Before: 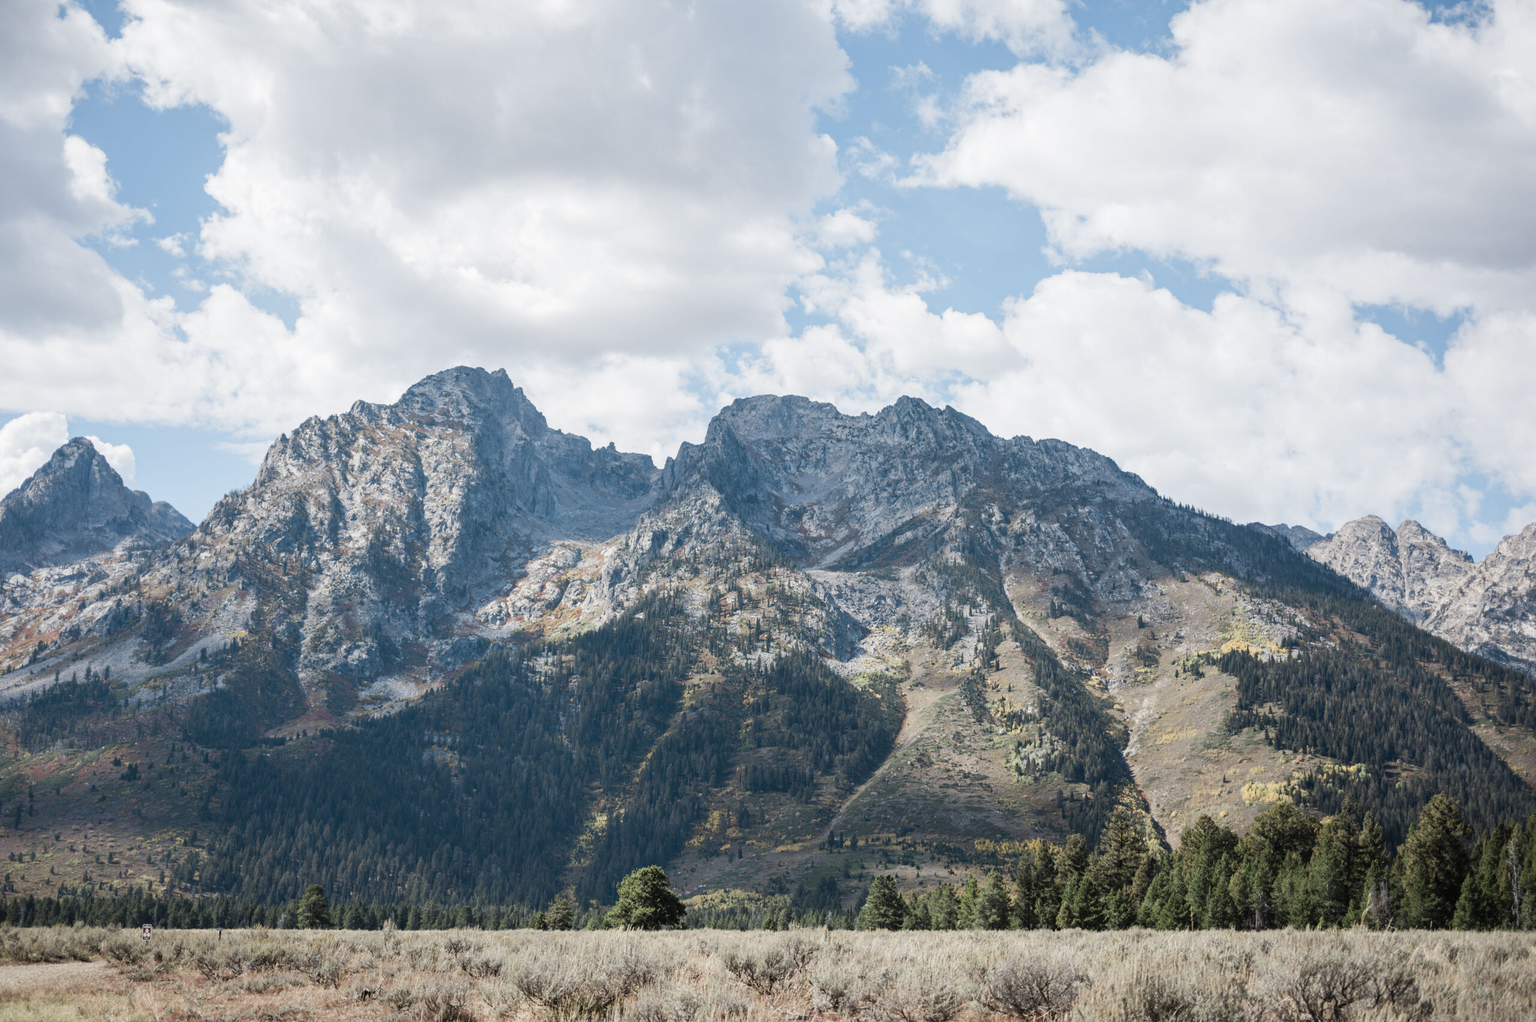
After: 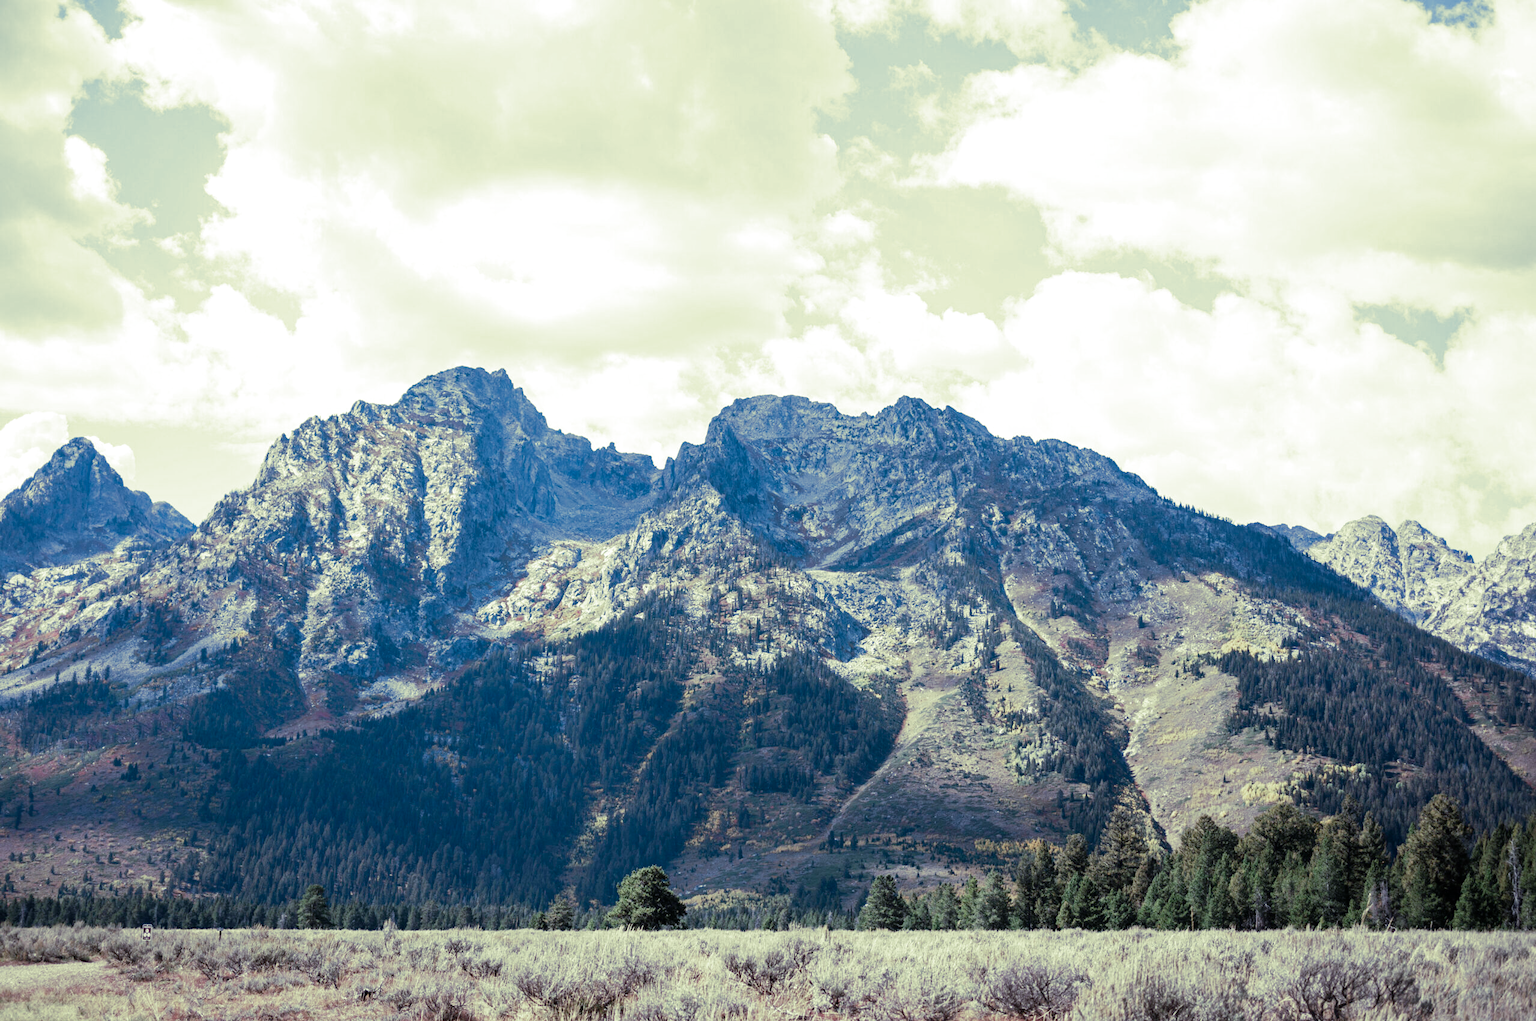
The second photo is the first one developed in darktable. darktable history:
color calibration: illuminant as shot in camera, x 0.377, y 0.392, temperature 4169.3 K, saturation algorithm version 1 (2020)
split-toning: shadows › hue 290.82°, shadows › saturation 0.34, highlights › saturation 0.38, balance 0, compress 50%
